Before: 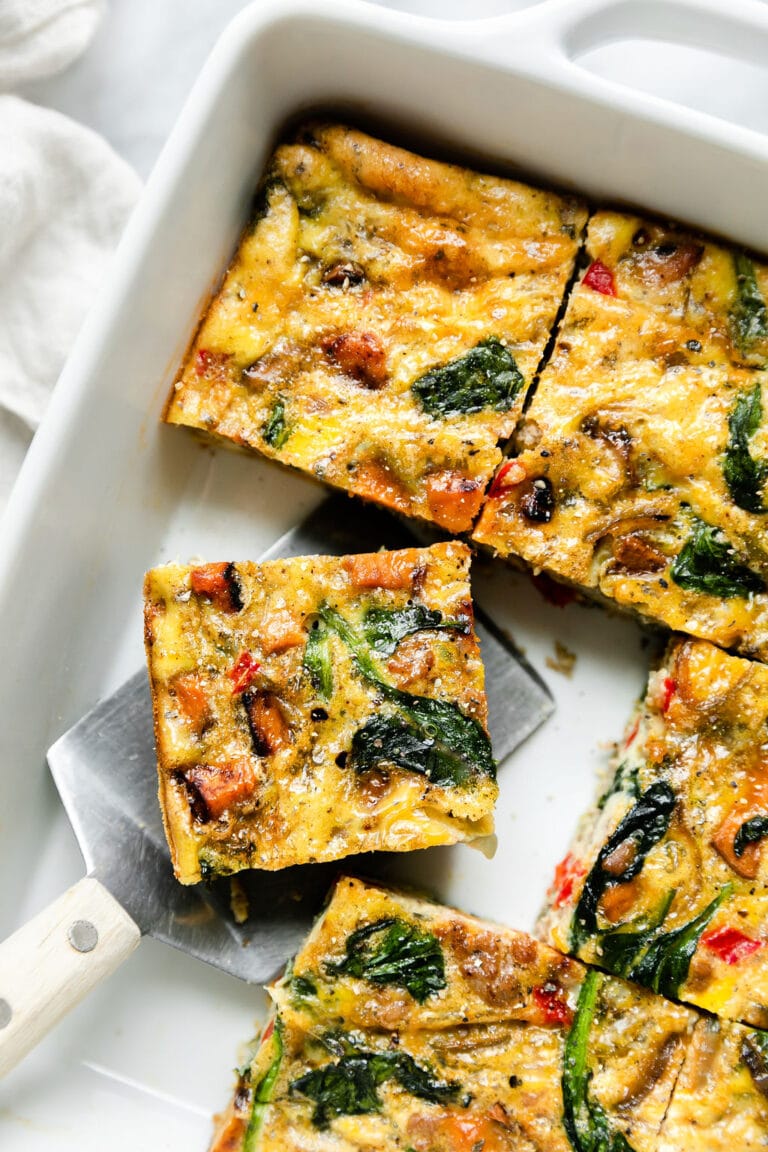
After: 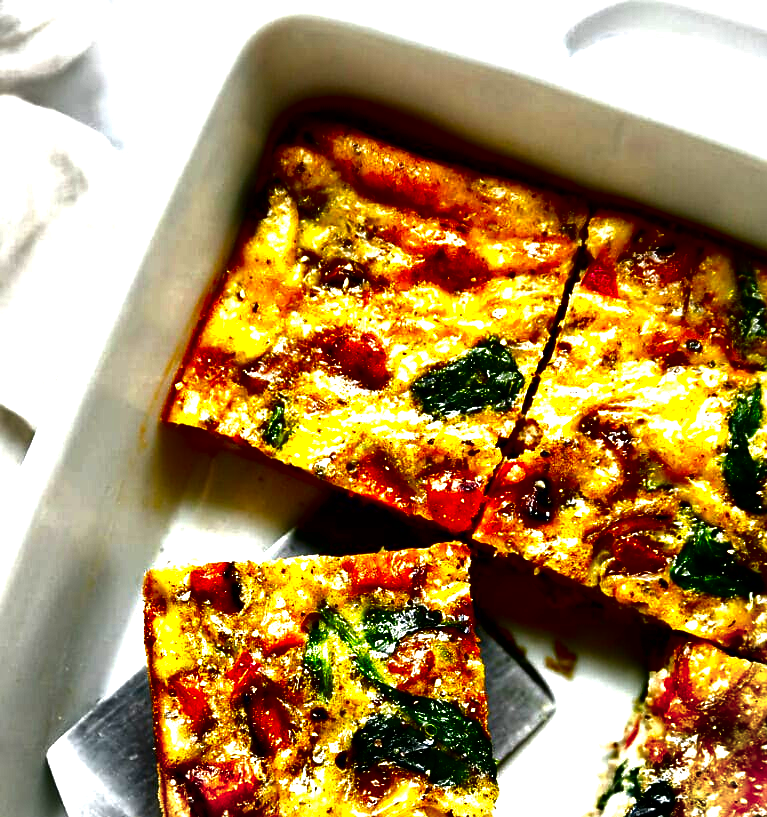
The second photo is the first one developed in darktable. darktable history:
crop: bottom 29.015%
sharpen: radius 1.437, amount 0.394, threshold 1.474
local contrast: mode bilateral grid, contrast 21, coarseness 50, detail 150%, midtone range 0.2
vignetting: fall-off radius 94.31%, unbound false
contrast brightness saturation: brightness -0.997, saturation 0.995
tone equalizer: -8 EV -0.423 EV, -7 EV -0.418 EV, -6 EV -0.295 EV, -5 EV -0.214 EV, -3 EV 0.25 EV, -2 EV 0.339 EV, -1 EV 0.376 EV, +0 EV 0.405 EV, edges refinement/feathering 500, mask exposure compensation -1.57 EV, preserve details no
exposure: exposure 0.341 EV, compensate highlight preservation false
